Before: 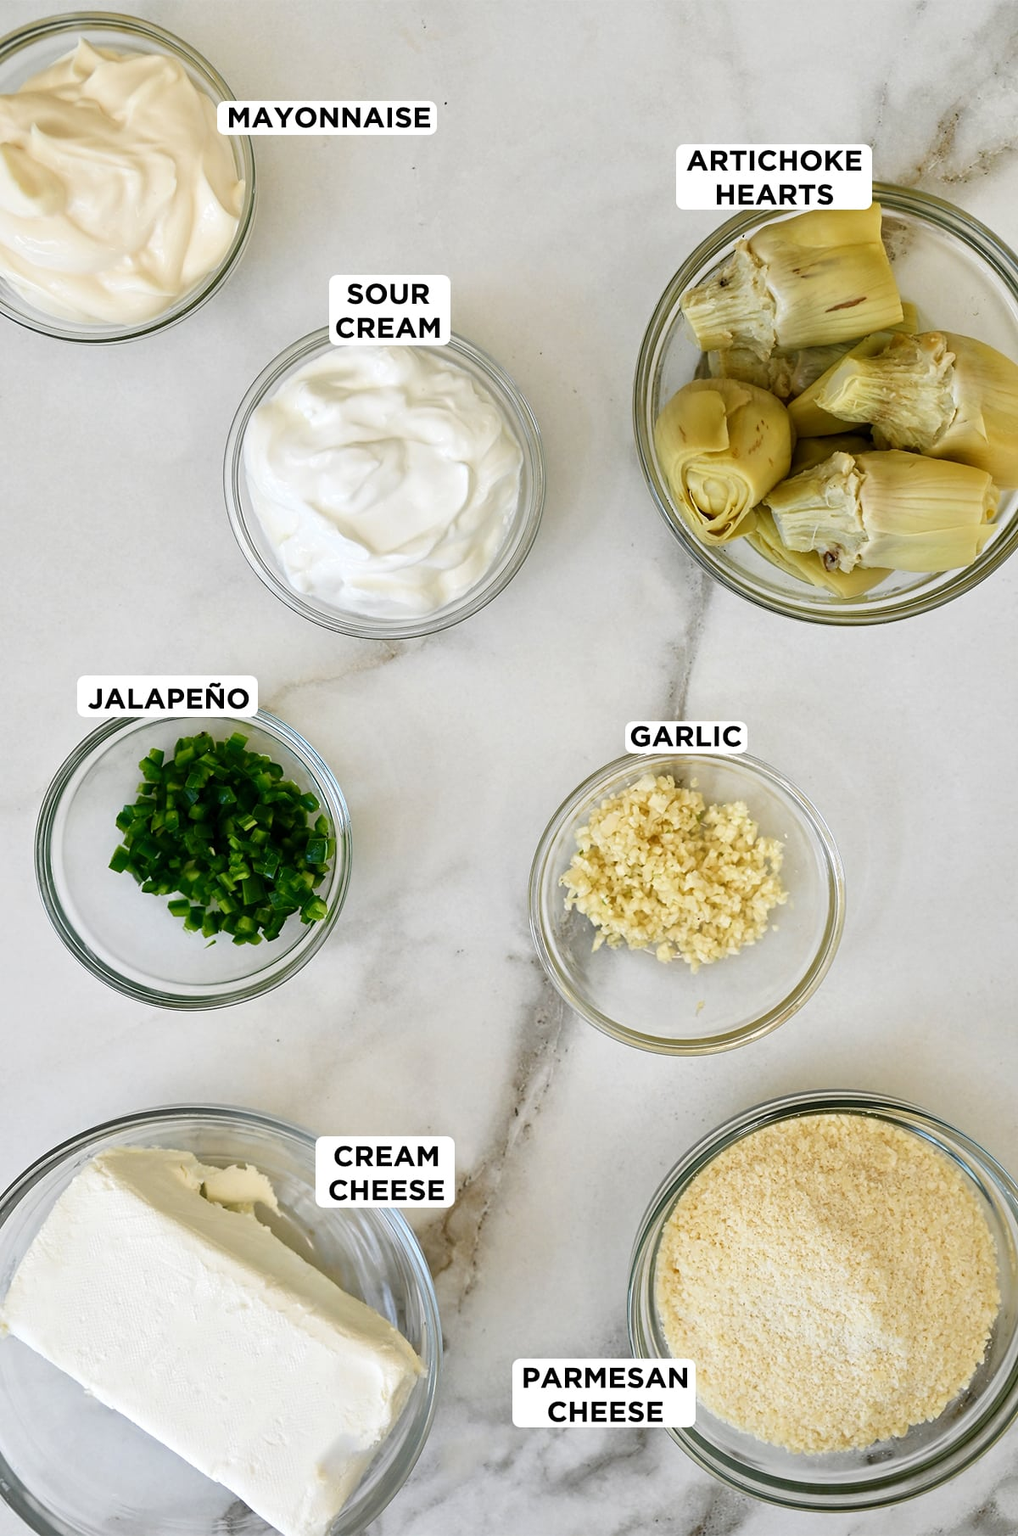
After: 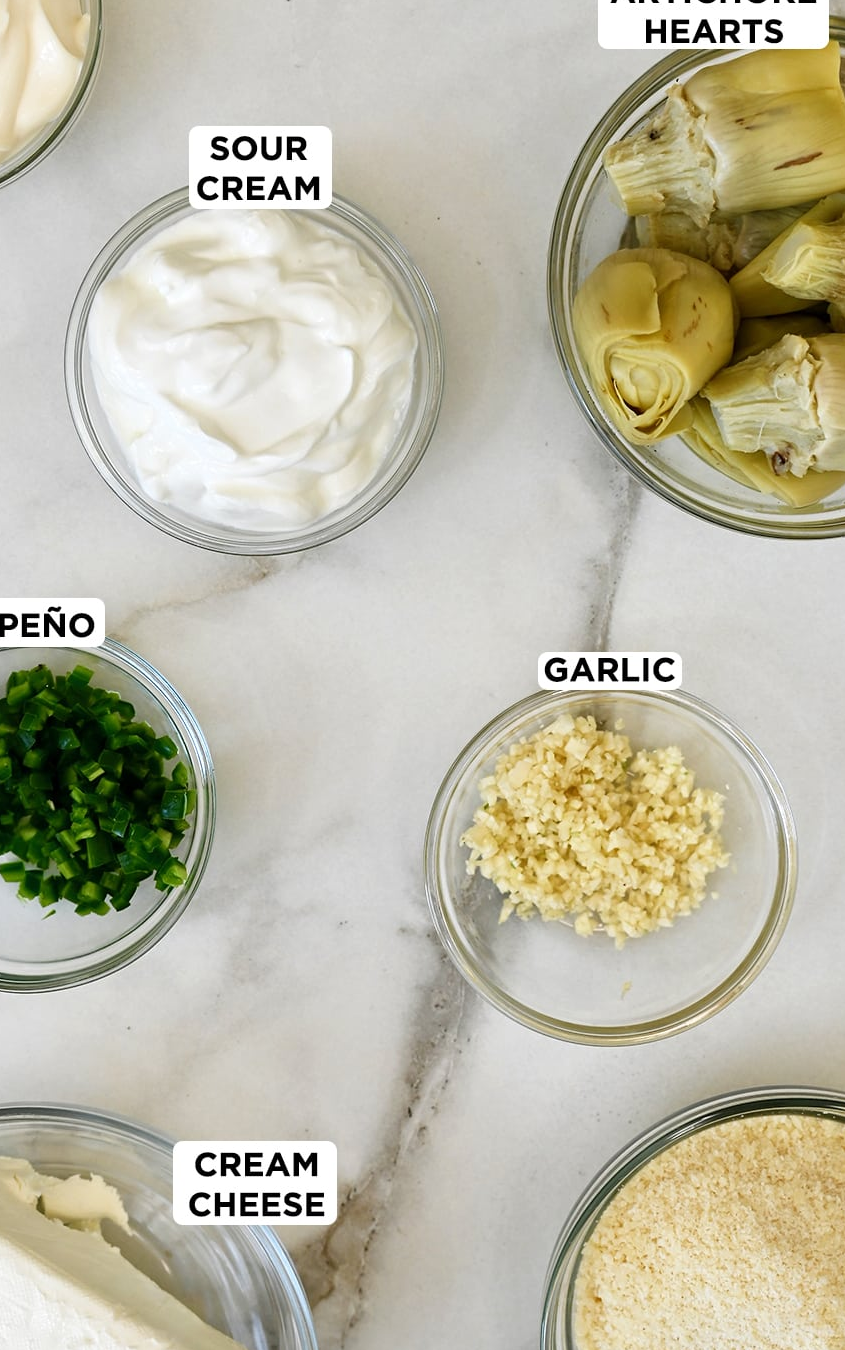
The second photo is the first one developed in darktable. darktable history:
color calibration: gray › normalize channels true, illuminant same as pipeline (D50), adaptation XYZ, x 0.345, y 0.358, temperature 5007.73 K, gamut compression 0.008
crop and rotate: left 16.633%, top 10.969%, right 12.935%, bottom 14.433%
